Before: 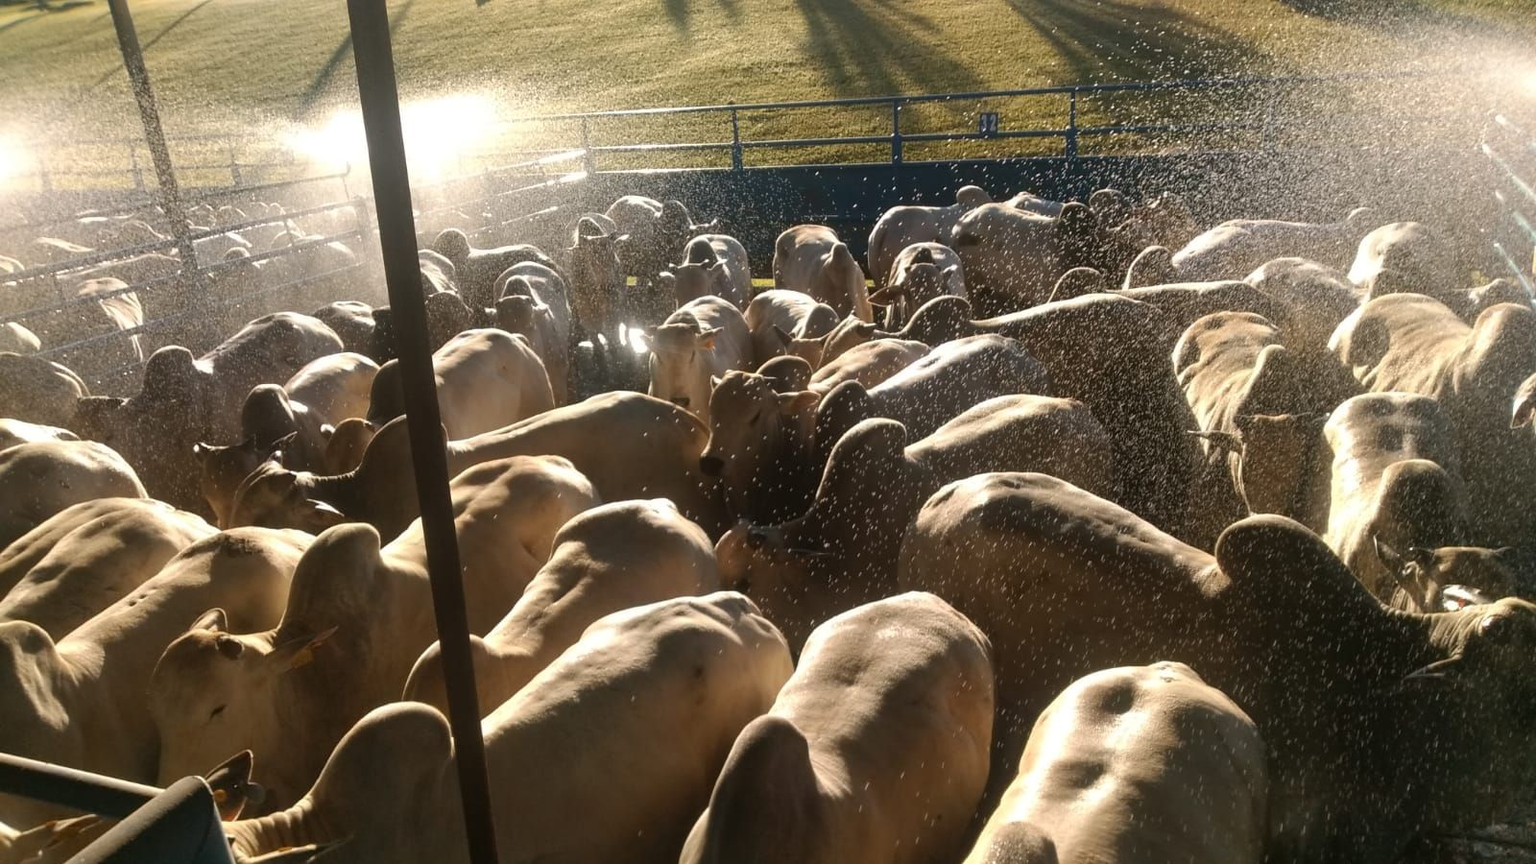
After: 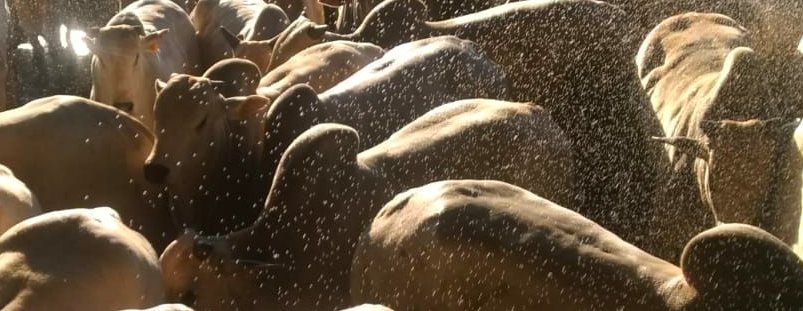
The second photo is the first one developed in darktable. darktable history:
crop: left 36.607%, top 34.735%, right 13.146%, bottom 30.611%
tone equalizer: on, module defaults
contrast brightness saturation: contrast 0.04, saturation 0.16
